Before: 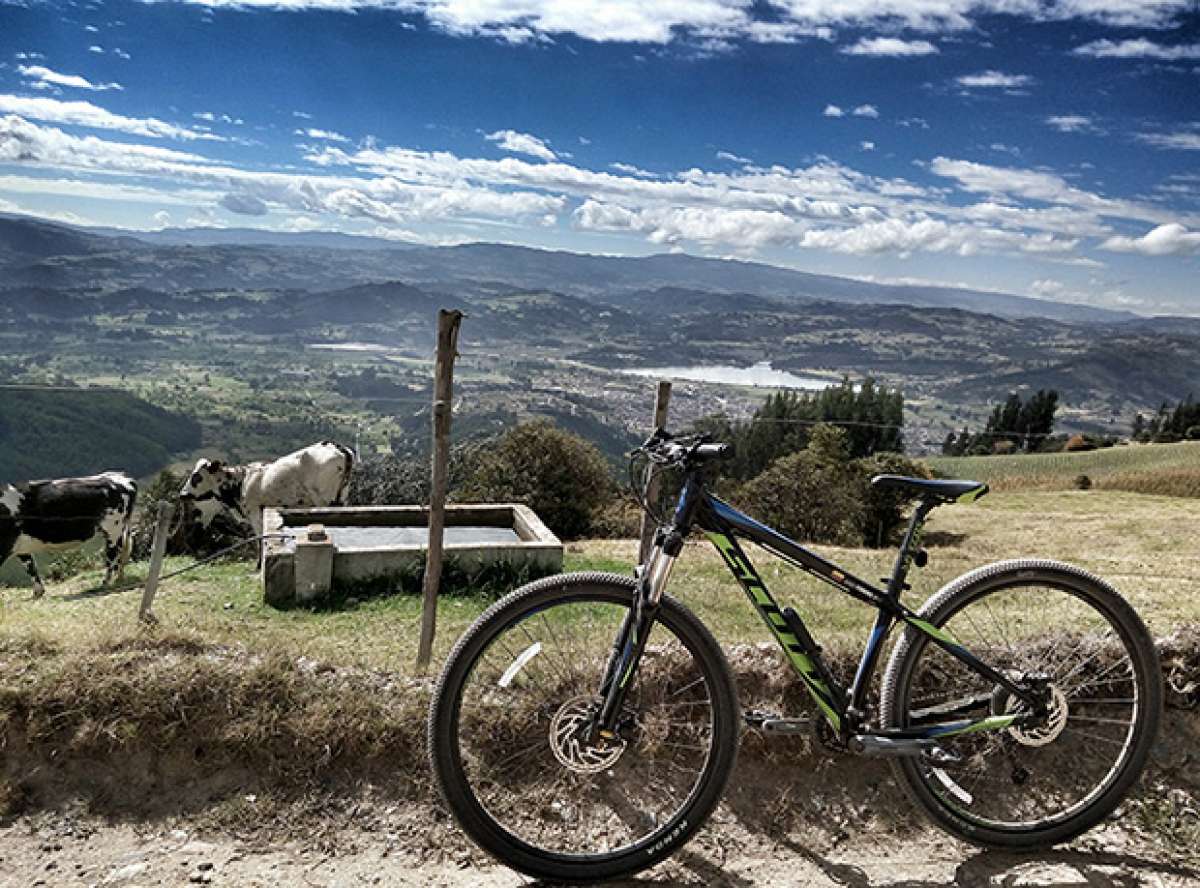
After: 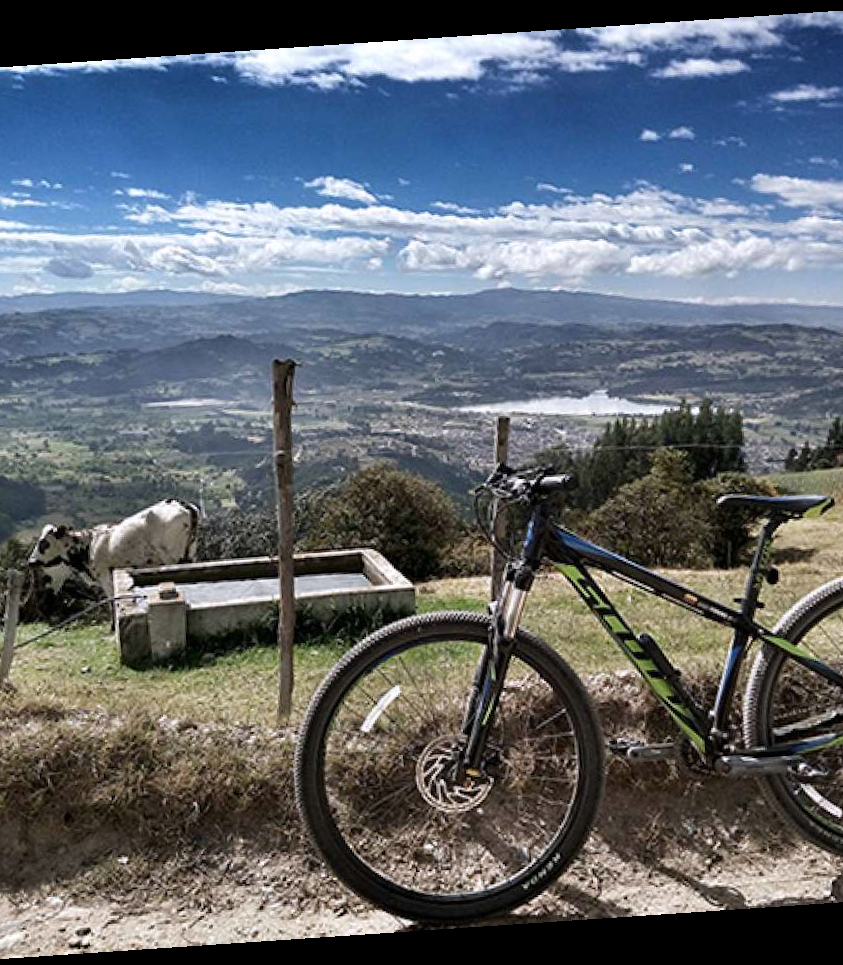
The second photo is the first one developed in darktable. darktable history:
white balance: red 1.009, blue 1.027
crop and rotate: left 15.055%, right 18.278%
rotate and perspective: rotation -4.2°, shear 0.006, automatic cropping off
